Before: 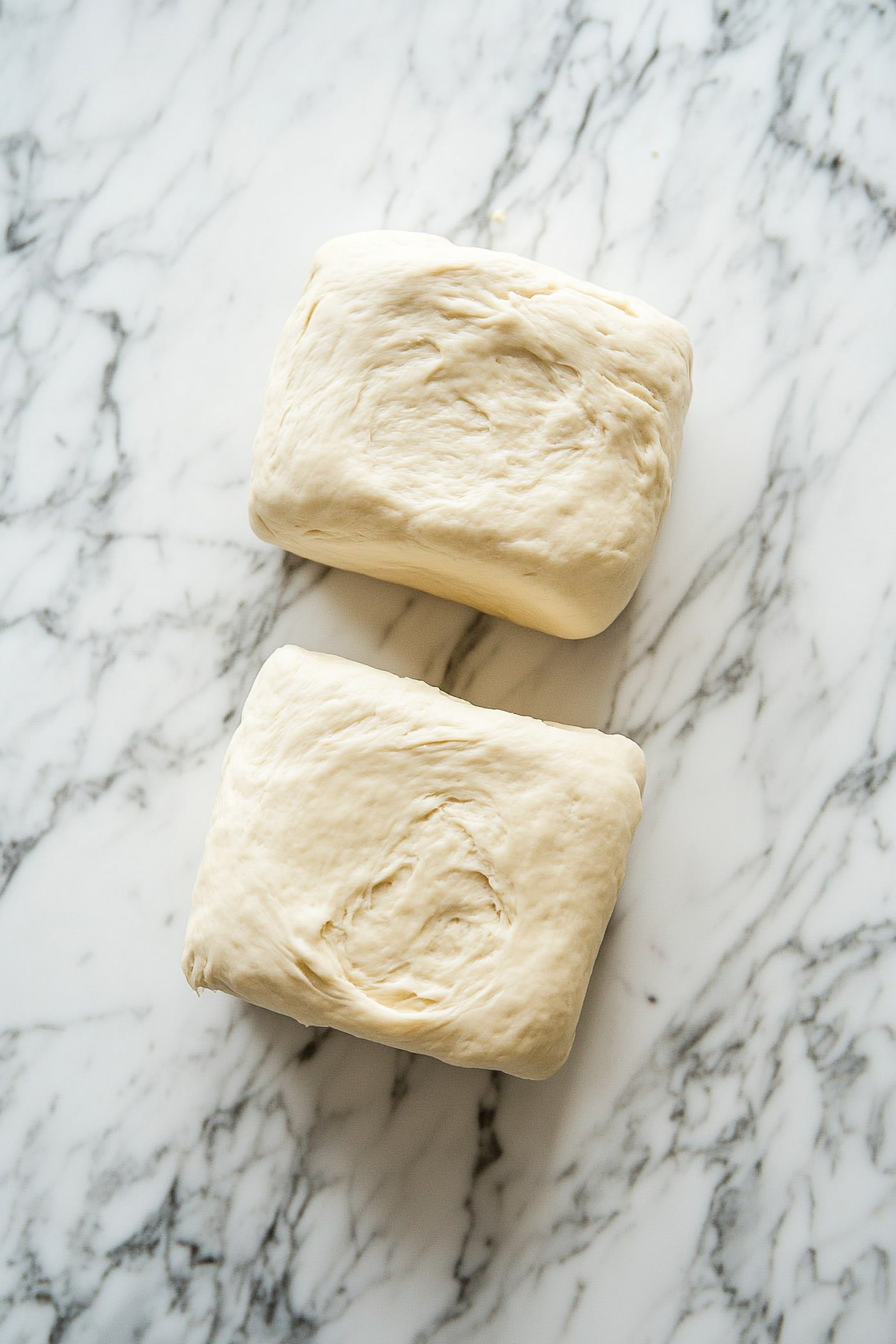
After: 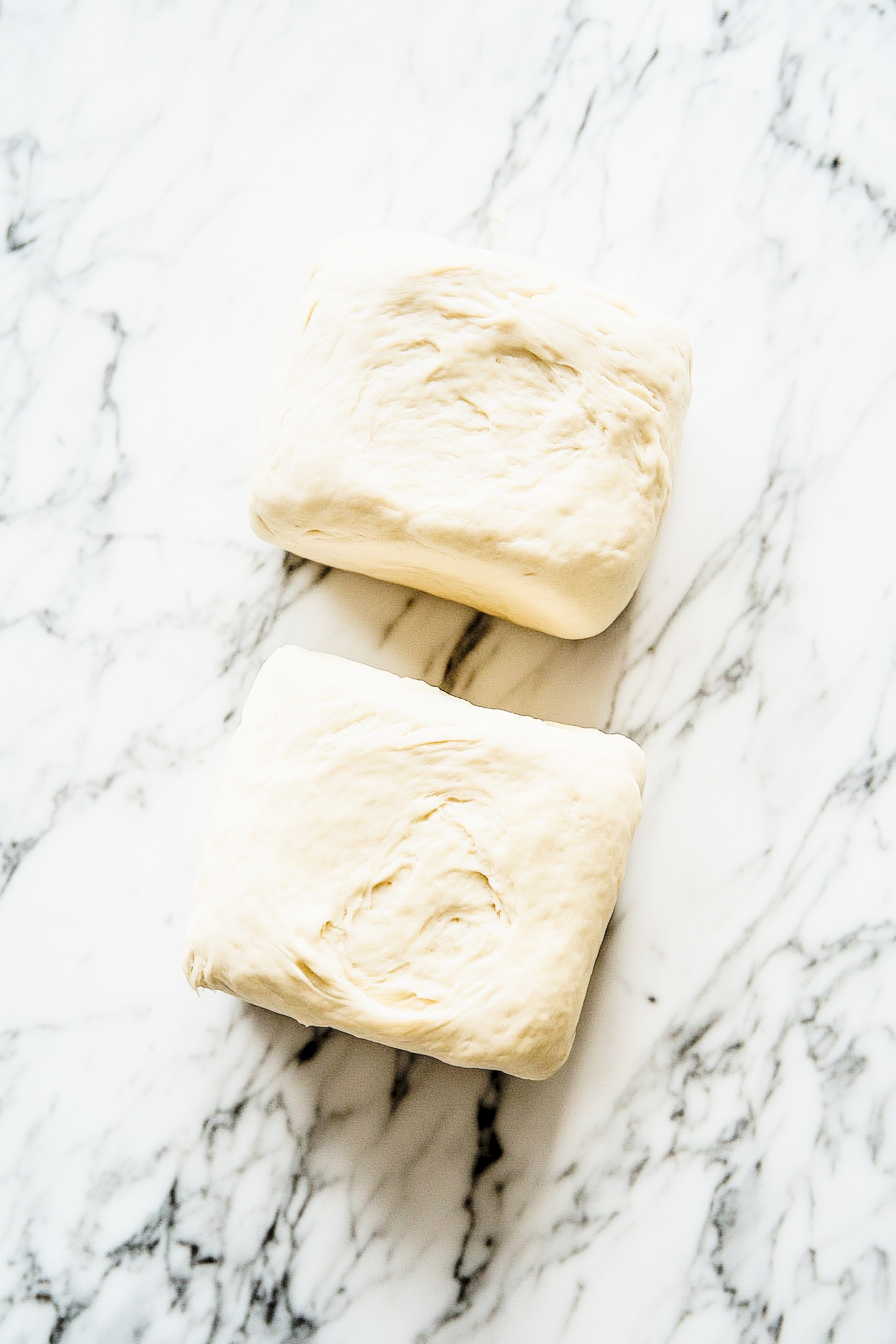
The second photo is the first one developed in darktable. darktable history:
tone curve: curves: ch0 [(0, 0) (0.003, 0.003) (0.011, 0.012) (0.025, 0.026) (0.044, 0.046) (0.069, 0.072) (0.1, 0.104) (0.136, 0.141) (0.177, 0.185) (0.224, 0.247) (0.277, 0.335) (0.335, 0.447) (0.399, 0.539) (0.468, 0.636) (0.543, 0.723) (0.623, 0.803) (0.709, 0.873) (0.801, 0.936) (0.898, 0.978) (1, 1)], preserve colors none
local contrast: on, module defaults
filmic rgb: black relative exposure -7.49 EV, white relative exposure 4.99 EV, hardness 3.33, contrast 1.299, color science v4 (2020)
